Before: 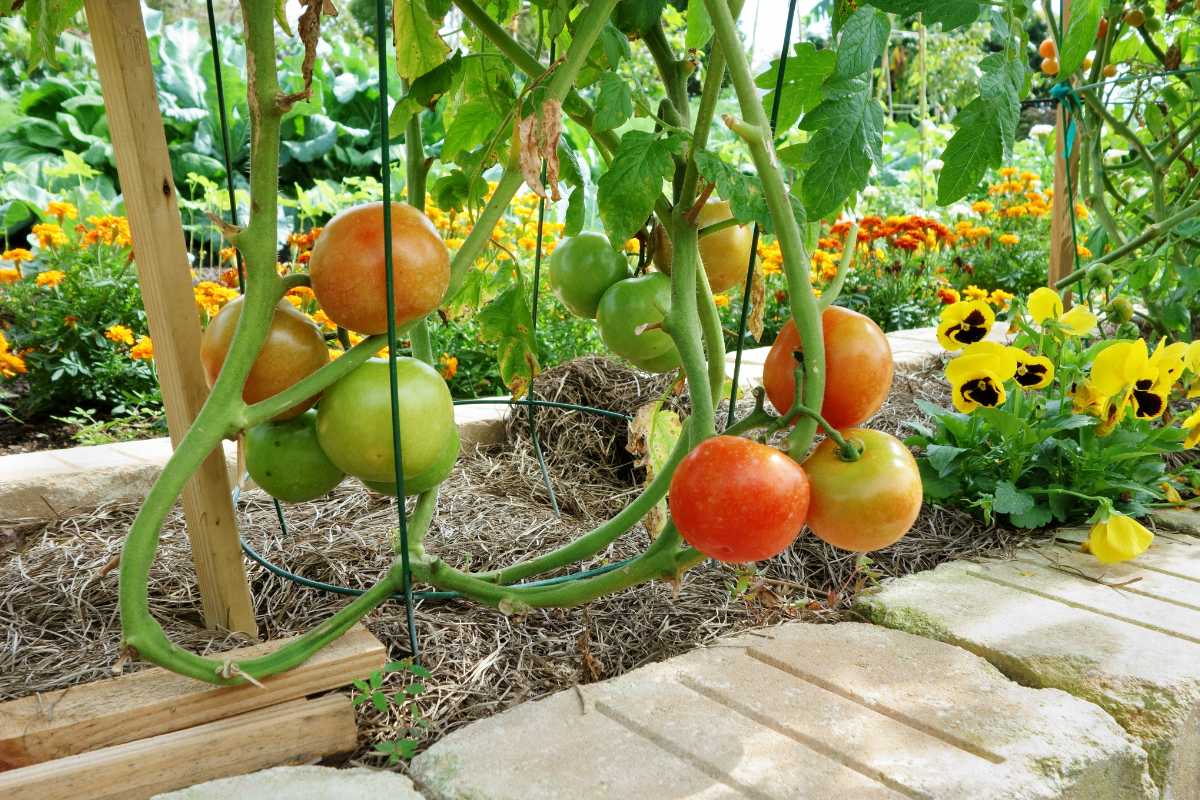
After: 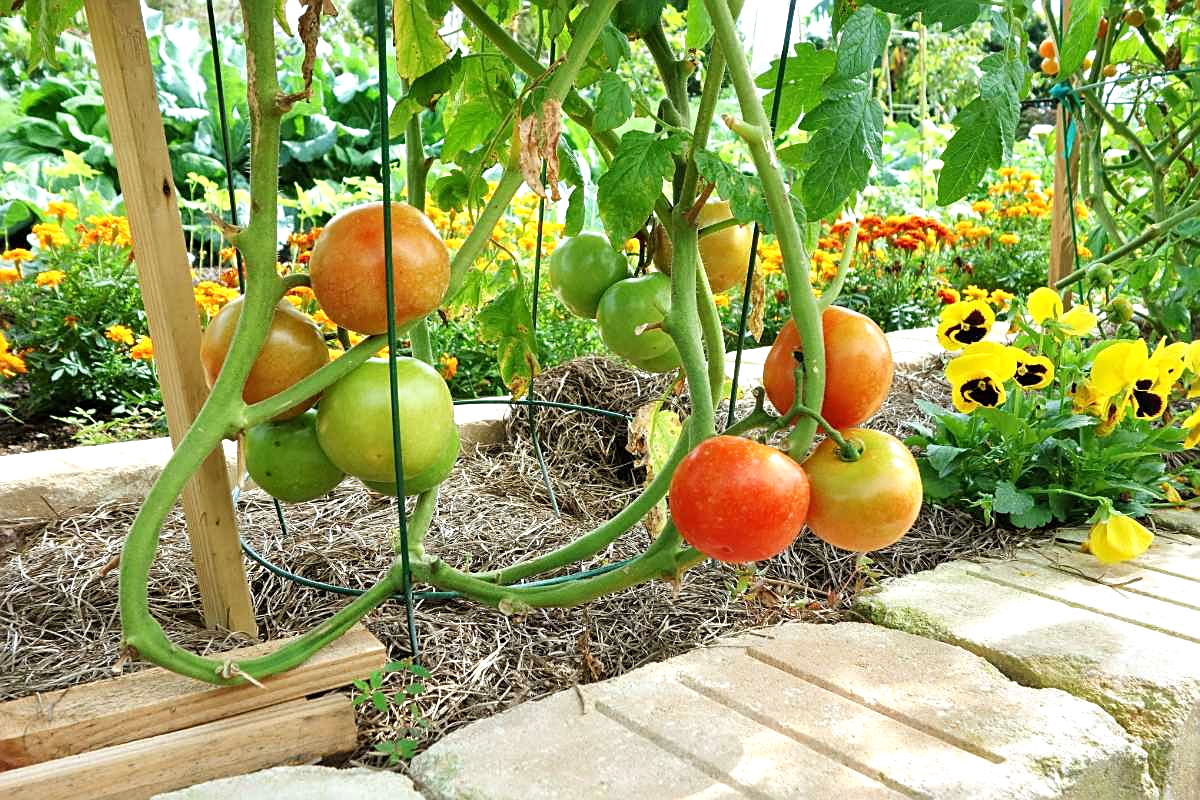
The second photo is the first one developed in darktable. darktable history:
exposure: black level correction 0, exposure 0.393 EV, compensate highlight preservation false
sharpen: on, module defaults
